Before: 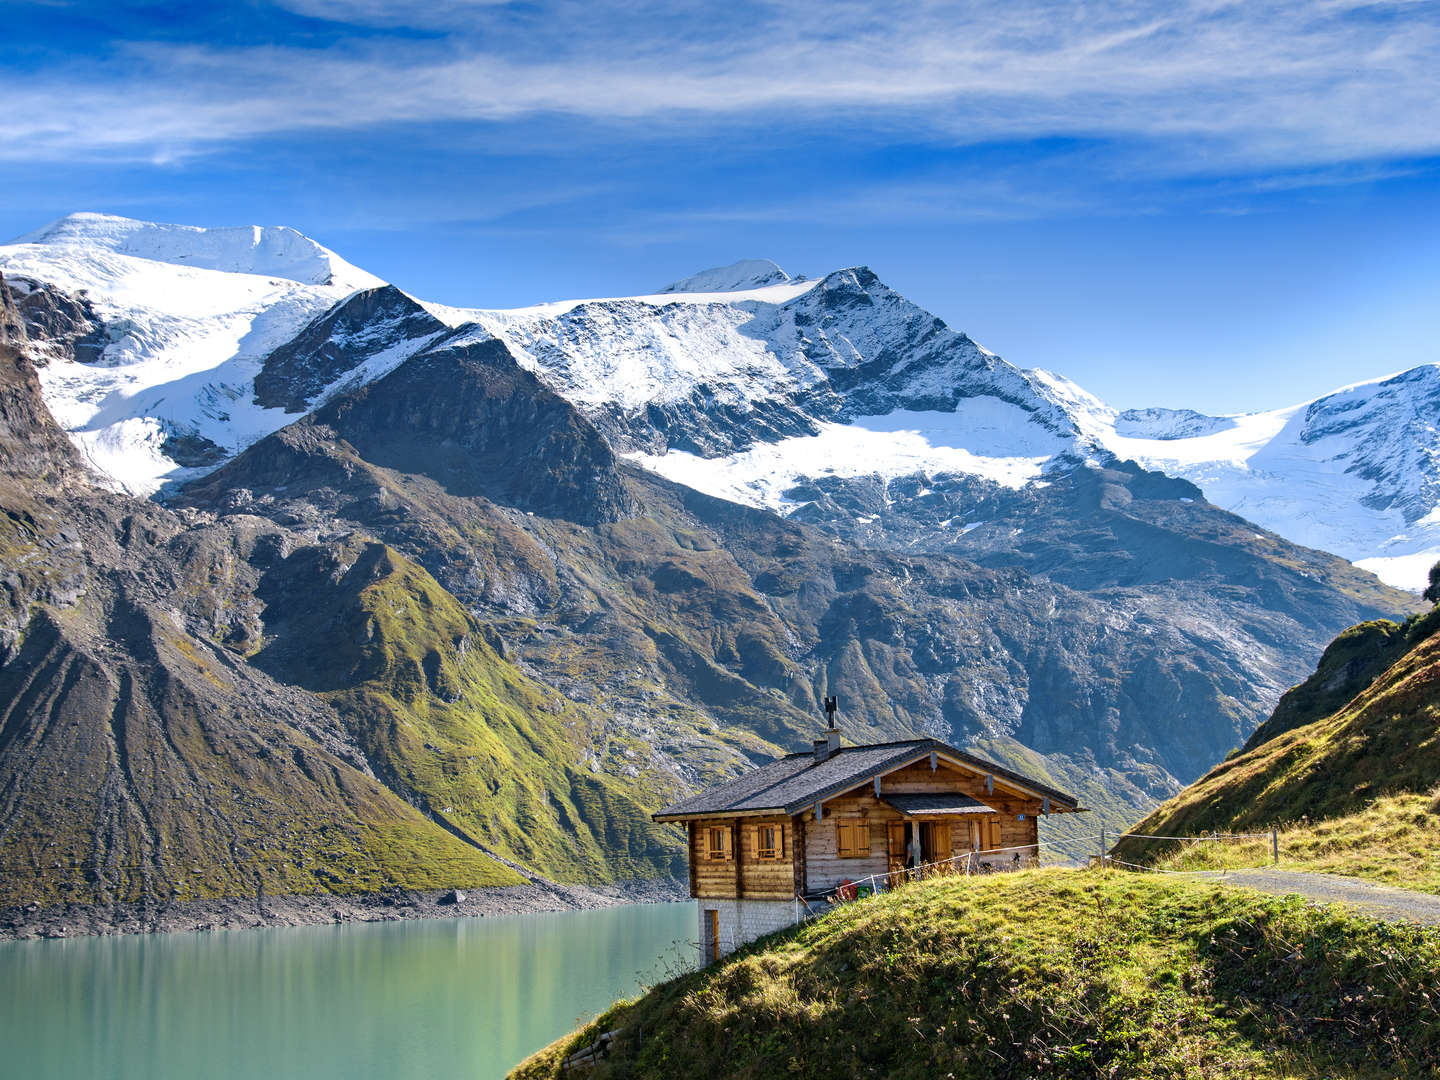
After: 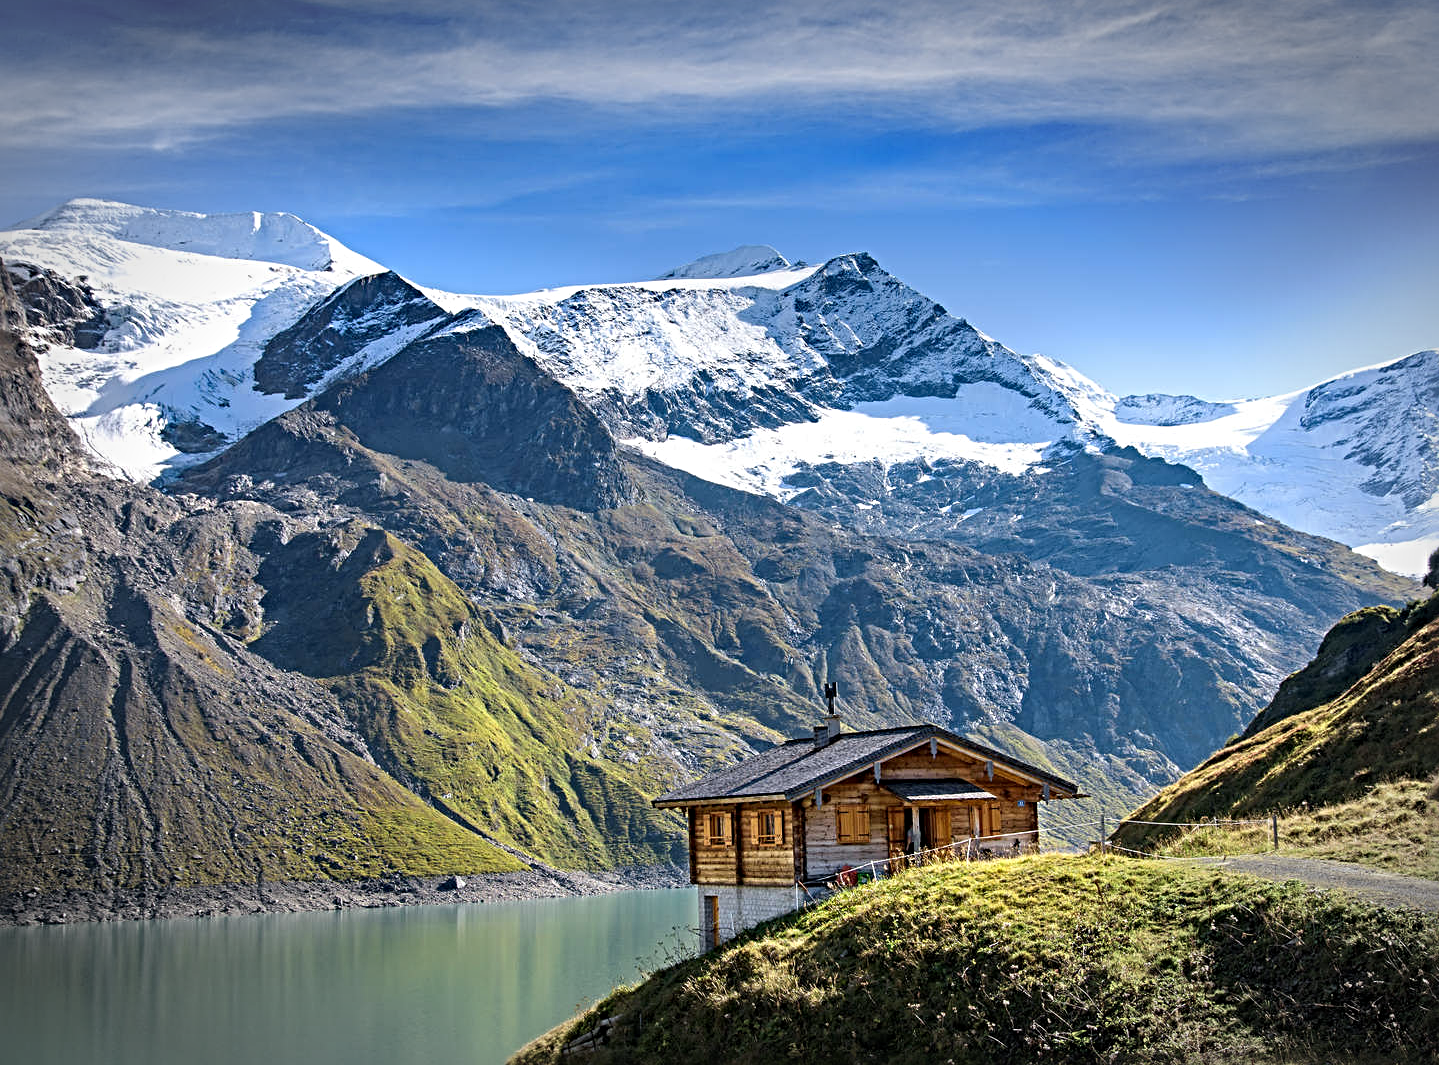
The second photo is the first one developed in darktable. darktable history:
crop: top 1.3%, right 0.032%
vignetting: fall-off start 79.3%, width/height ratio 1.328
sharpen: radius 4.851
